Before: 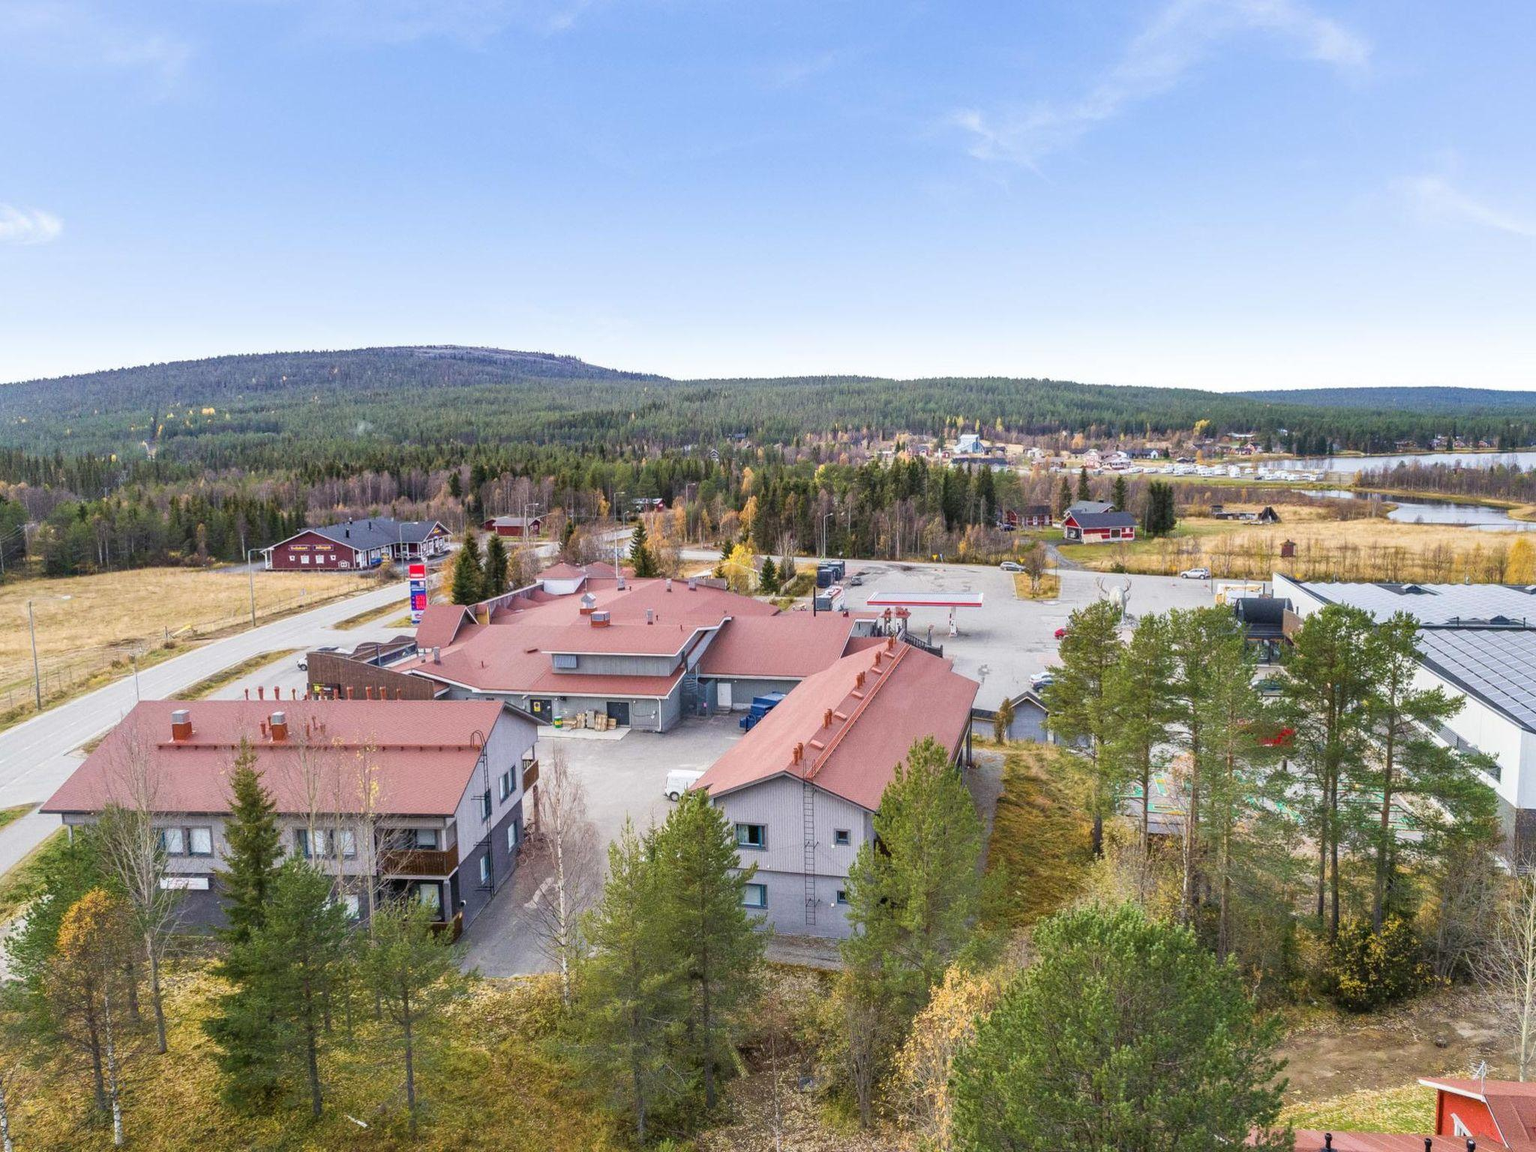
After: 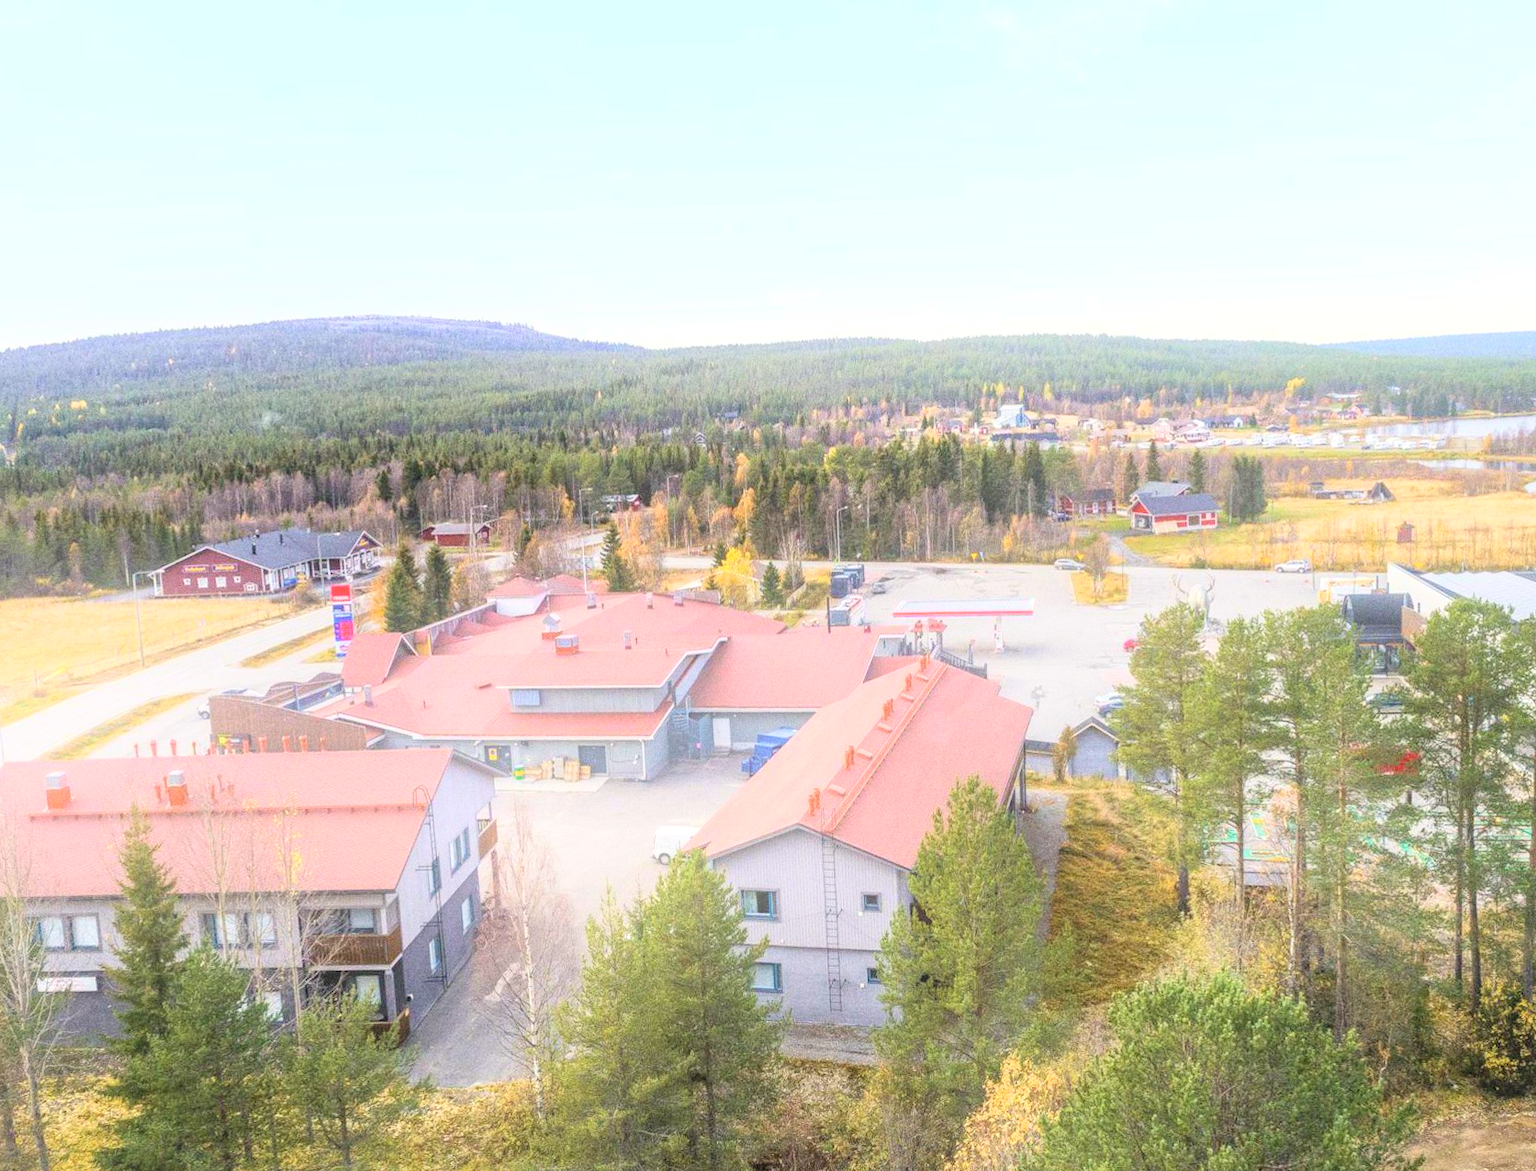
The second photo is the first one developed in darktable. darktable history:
contrast brightness saturation: contrast 0.14, brightness 0.21
color correction: highlights a* 0.816, highlights b* 2.78, saturation 1.1
rotate and perspective: rotation -1.77°, lens shift (horizontal) 0.004, automatic cropping off
crop and rotate: left 10.071%, top 10.071%, right 10.02%, bottom 10.02%
bloom: on, module defaults
grain: coarseness 0.09 ISO
local contrast: highlights 100%, shadows 100%, detail 120%, midtone range 0.2
